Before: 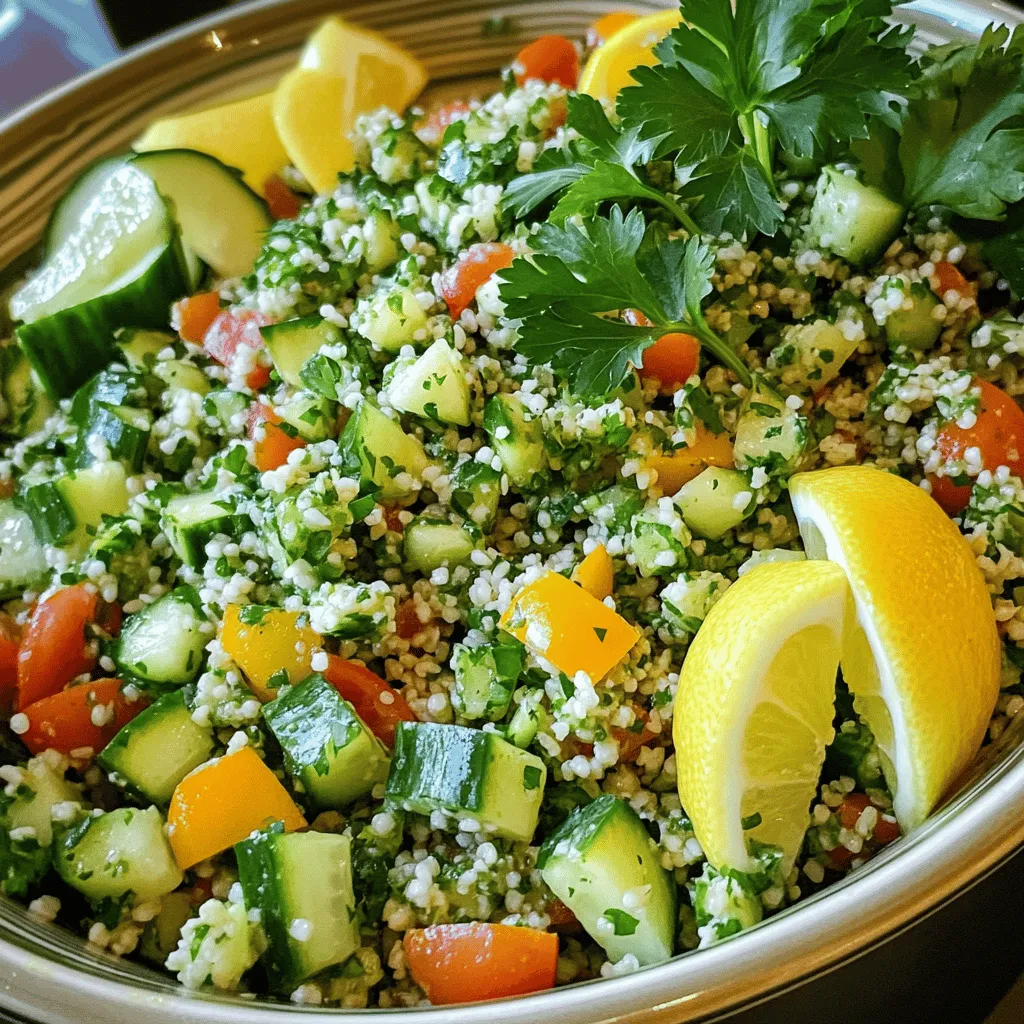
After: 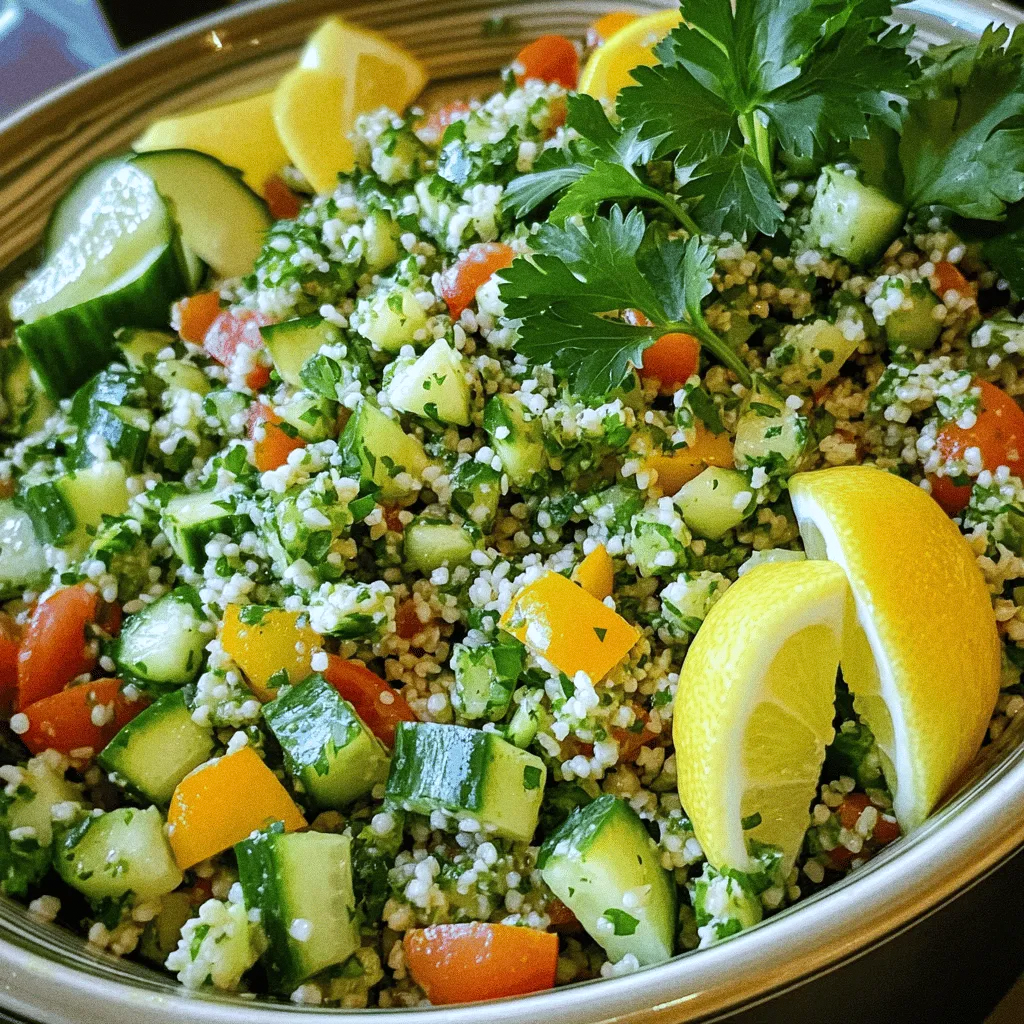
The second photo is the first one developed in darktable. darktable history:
grain: coarseness 0.09 ISO
white balance: red 0.967, blue 1.049
